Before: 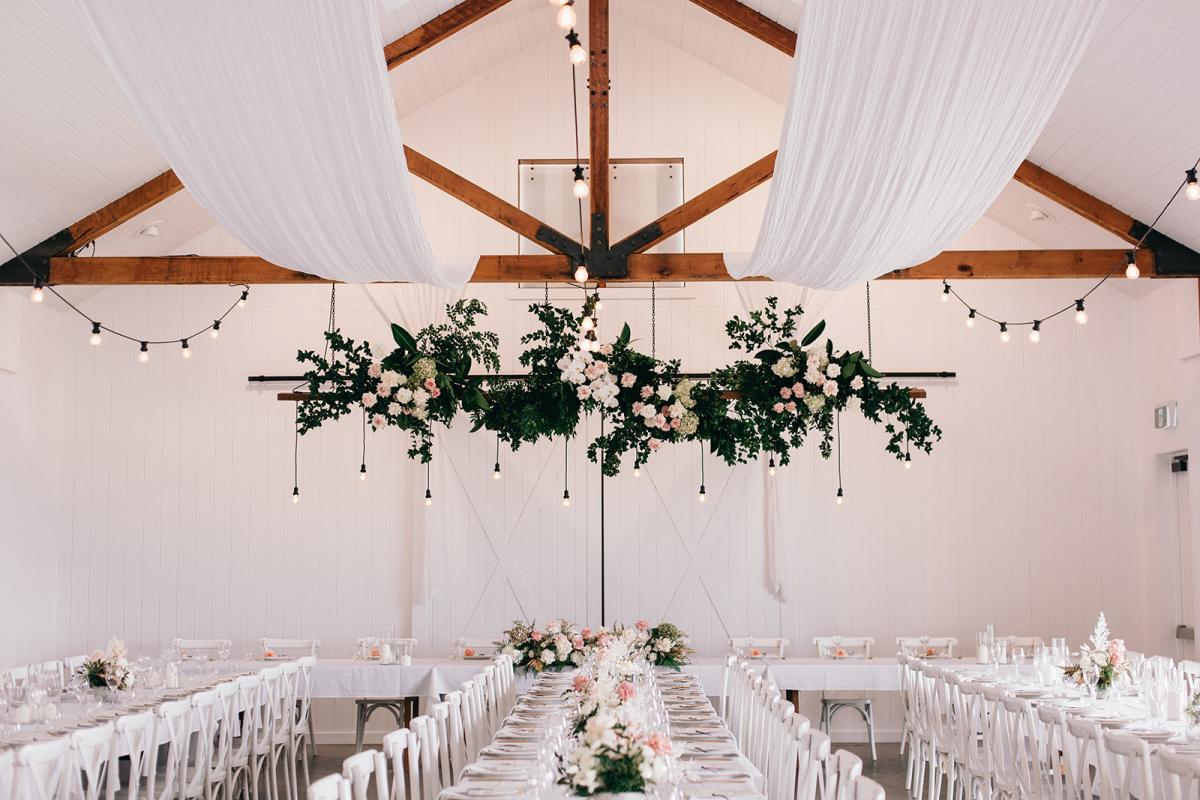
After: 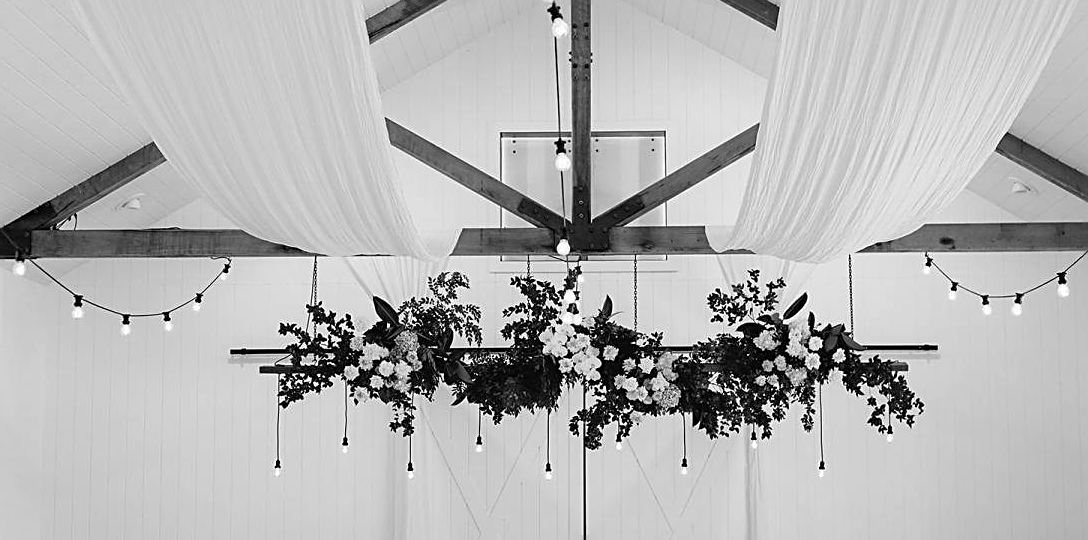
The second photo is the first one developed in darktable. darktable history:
sharpen: on, module defaults
crop: left 1.509%, top 3.452%, right 7.696%, bottom 28.452%
haze removal: compatibility mode true, adaptive false
monochrome: on, module defaults
